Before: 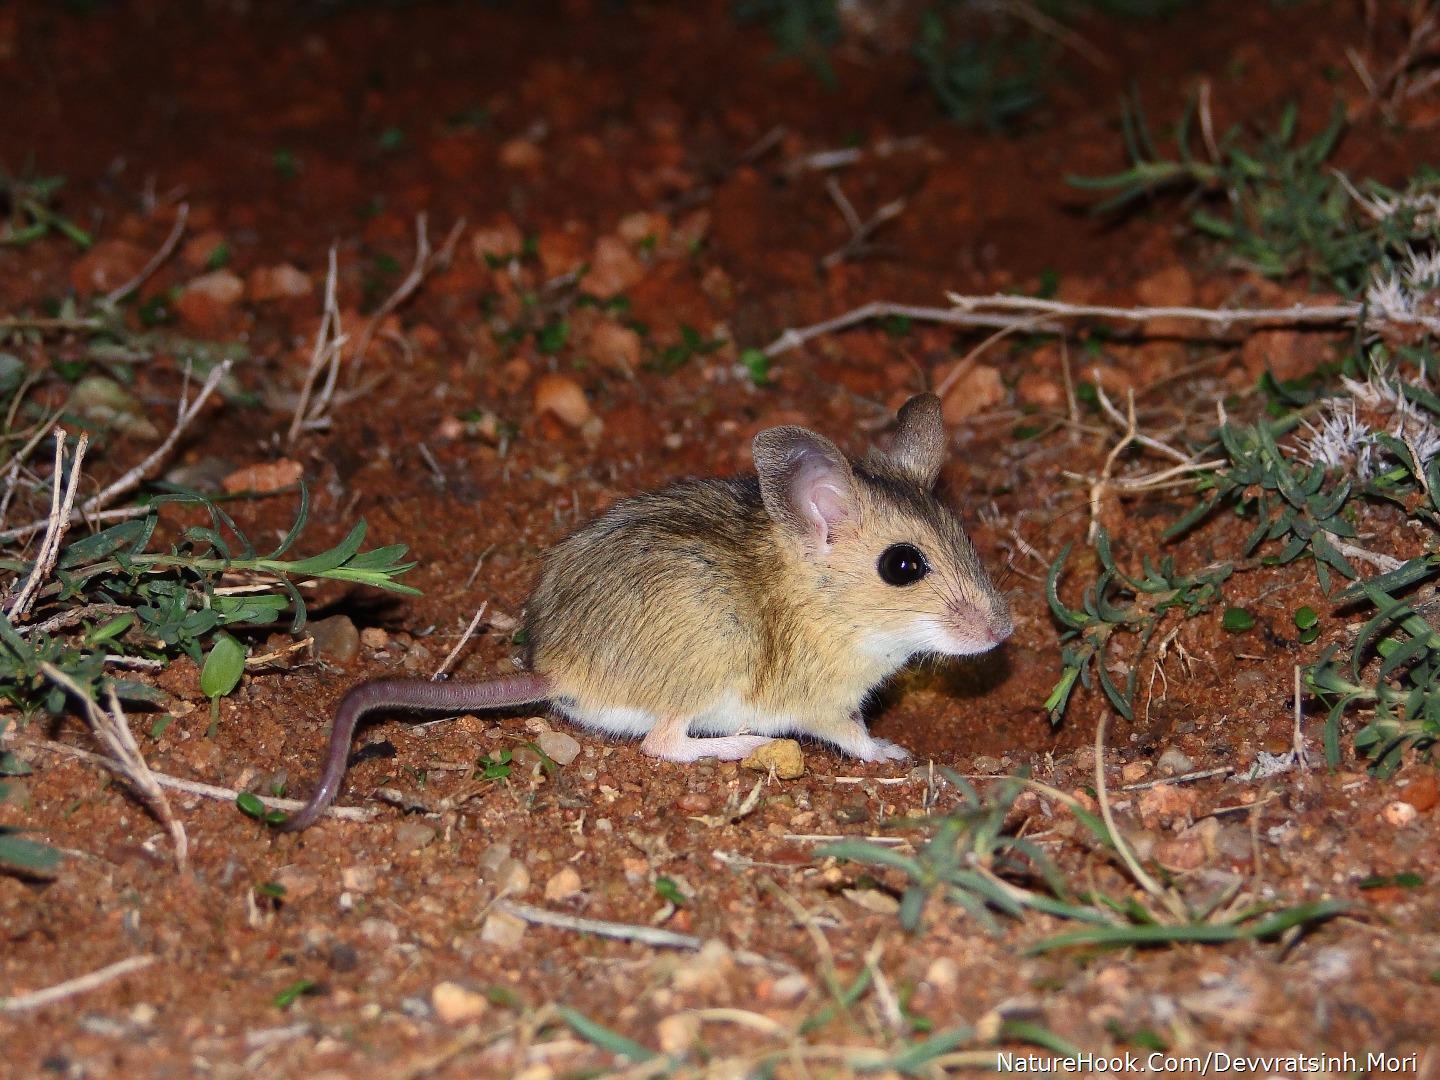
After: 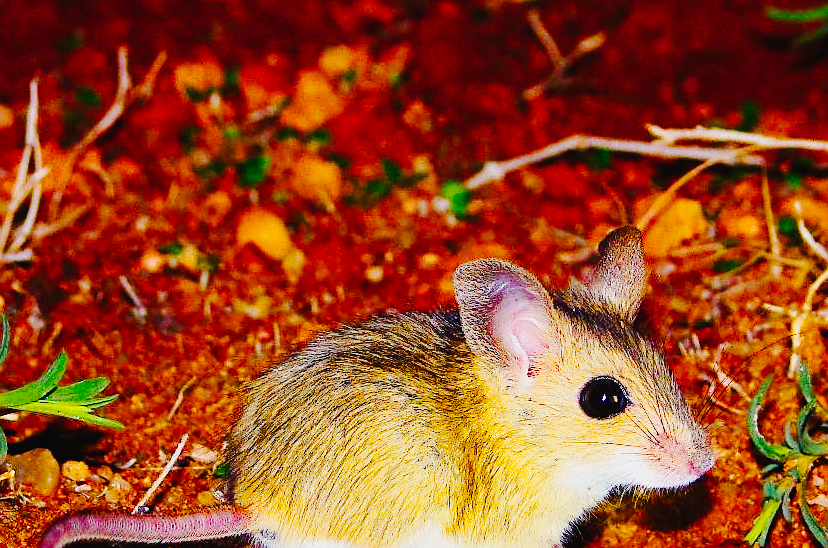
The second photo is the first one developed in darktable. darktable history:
base curve: curves: ch0 [(0, 0) (0.028, 0.03) (0.121, 0.232) (0.46, 0.748) (0.859, 0.968) (1, 1)], preserve colors none
sharpen: on, module defaults
crop: left 20.778%, top 15.473%, right 21.685%, bottom 33.704%
tone curve: curves: ch0 [(0, 0.019) (0.066, 0.043) (0.189, 0.182) (0.359, 0.417) (0.485, 0.576) (0.656, 0.734) (0.851, 0.861) (0.997, 0.959)]; ch1 [(0, 0) (0.179, 0.123) (0.381, 0.36) (0.425, 0.41) (0.474, 0.472) (0.499, 0.501) (0.514, 0.517) (0.571, 0.584) (0.649, 0.677) (0.812, 0.856) (1, 1)]; ch2 [(0, 0) (0.246, 0.214) (0.421, 0.427) (0.459, 0.484) (0.5, 0.504) (0.518, 0.523) (0.529, 0.544) (0.56, 0.581) (0.617, 0.631) (0.744, 0.734) (0.867, 0.821) (0.993, 0.889)], preserve colors none
color balance rgb: shadows lift › chroma 1.815%, shadows lift › hue 261.88°, linear chroma grading › global chroma 49.655%, perceptual saturation grading › global saturation 25.713%, perceptual brilliance grading › global brilliance 1.77%, perceptual brilliance grading › highlights -3.755%, global vibrance 20%
